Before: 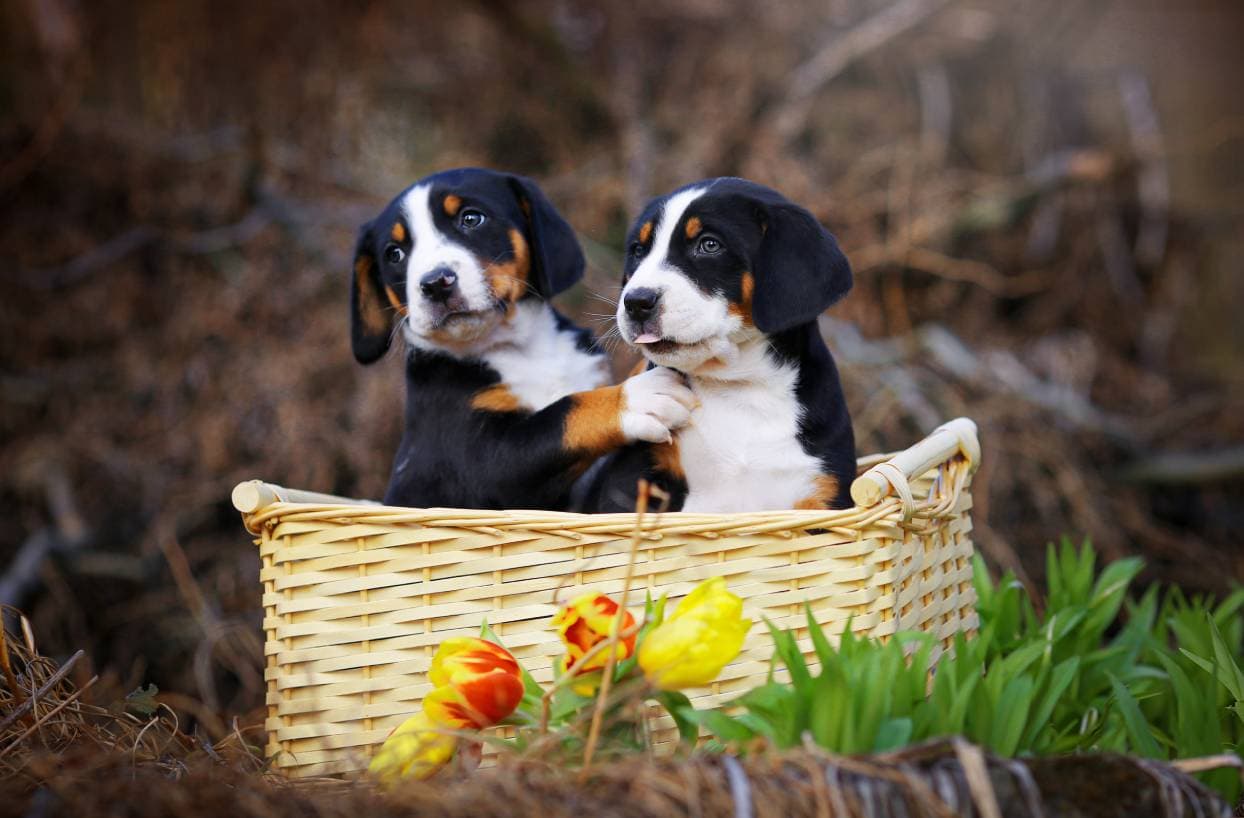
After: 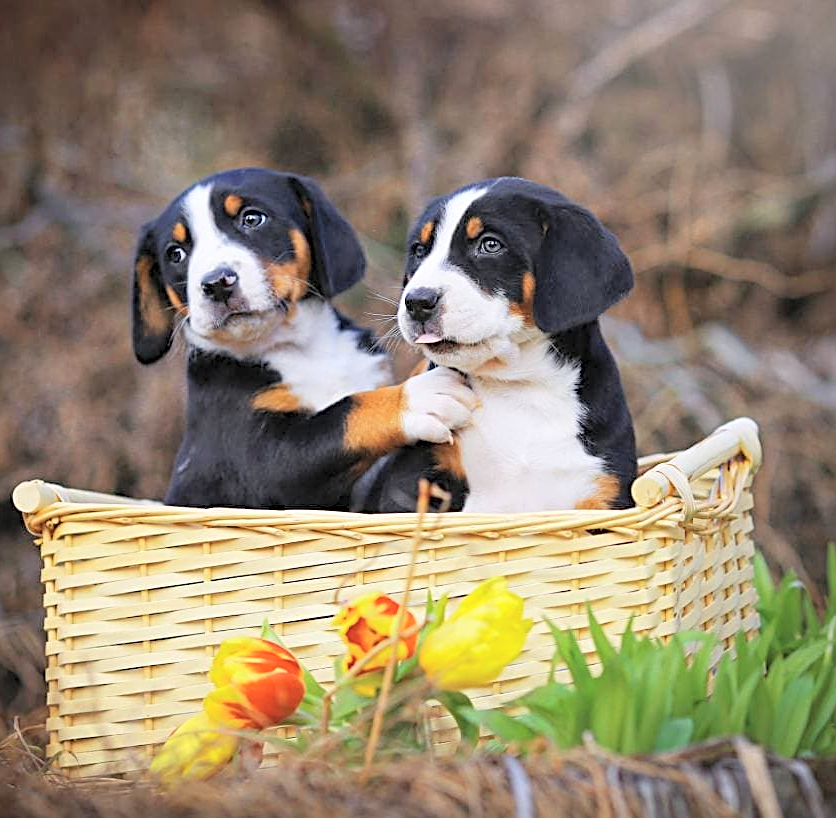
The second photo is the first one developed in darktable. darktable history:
contrast brightness saturation: brightness 0.28
sharpen: radius 2.539, amount 0.649
crop and rotate: left 17.624%, right 15.161%
